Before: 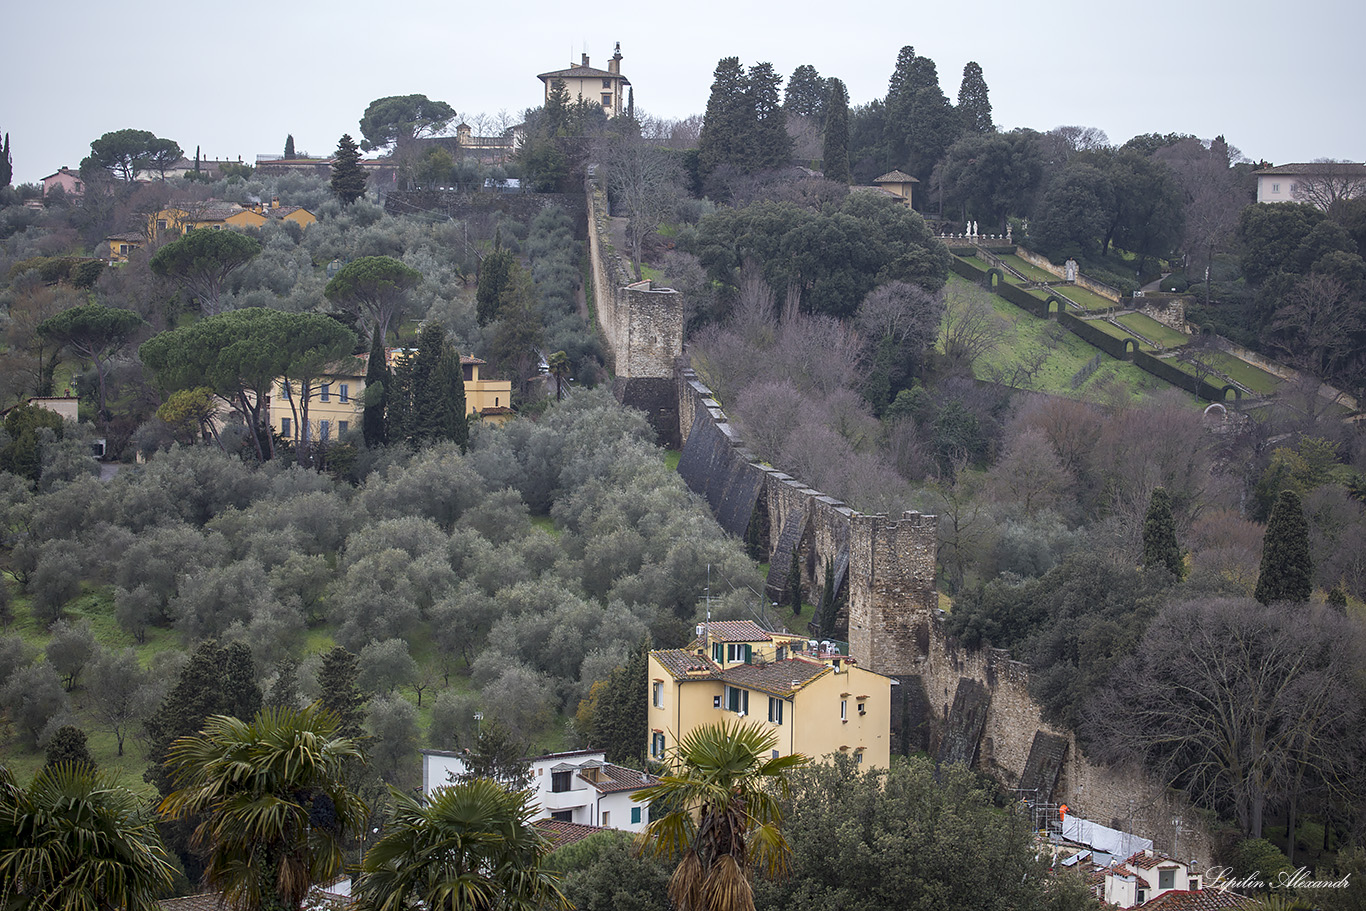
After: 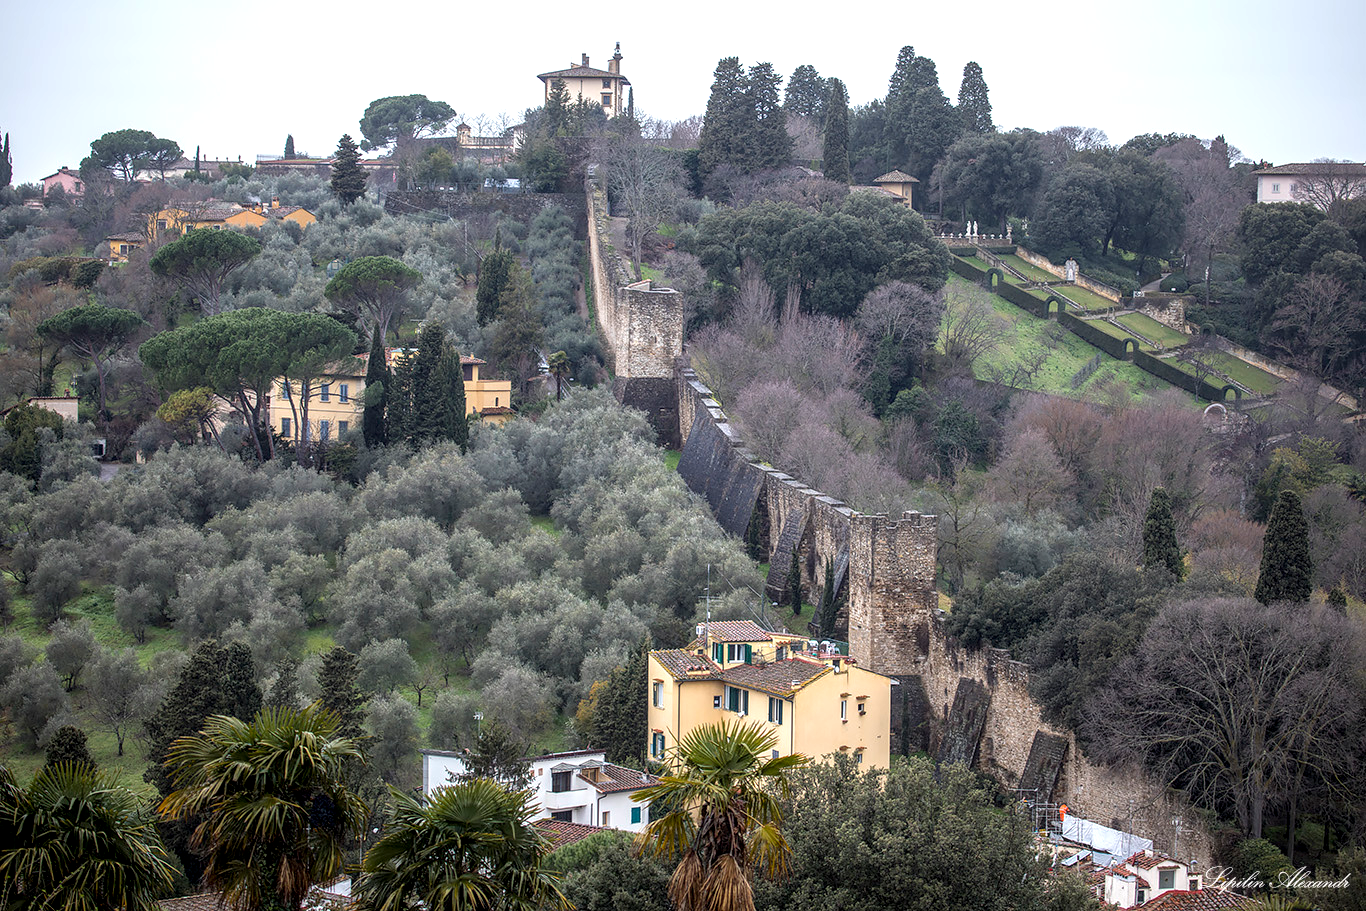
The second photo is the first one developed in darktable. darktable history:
tone equalizer: -8 EV -0.392 EV, -7 EV -0.375 EV, -6 EV -0.338 EV, -5 EV -0.213 EV, -3 EV 0.191 EV, -2 EV 0.342 EV, -1 EV 0.383 EV, +0 EV 0.433 EV
local contrast: detail 130%
